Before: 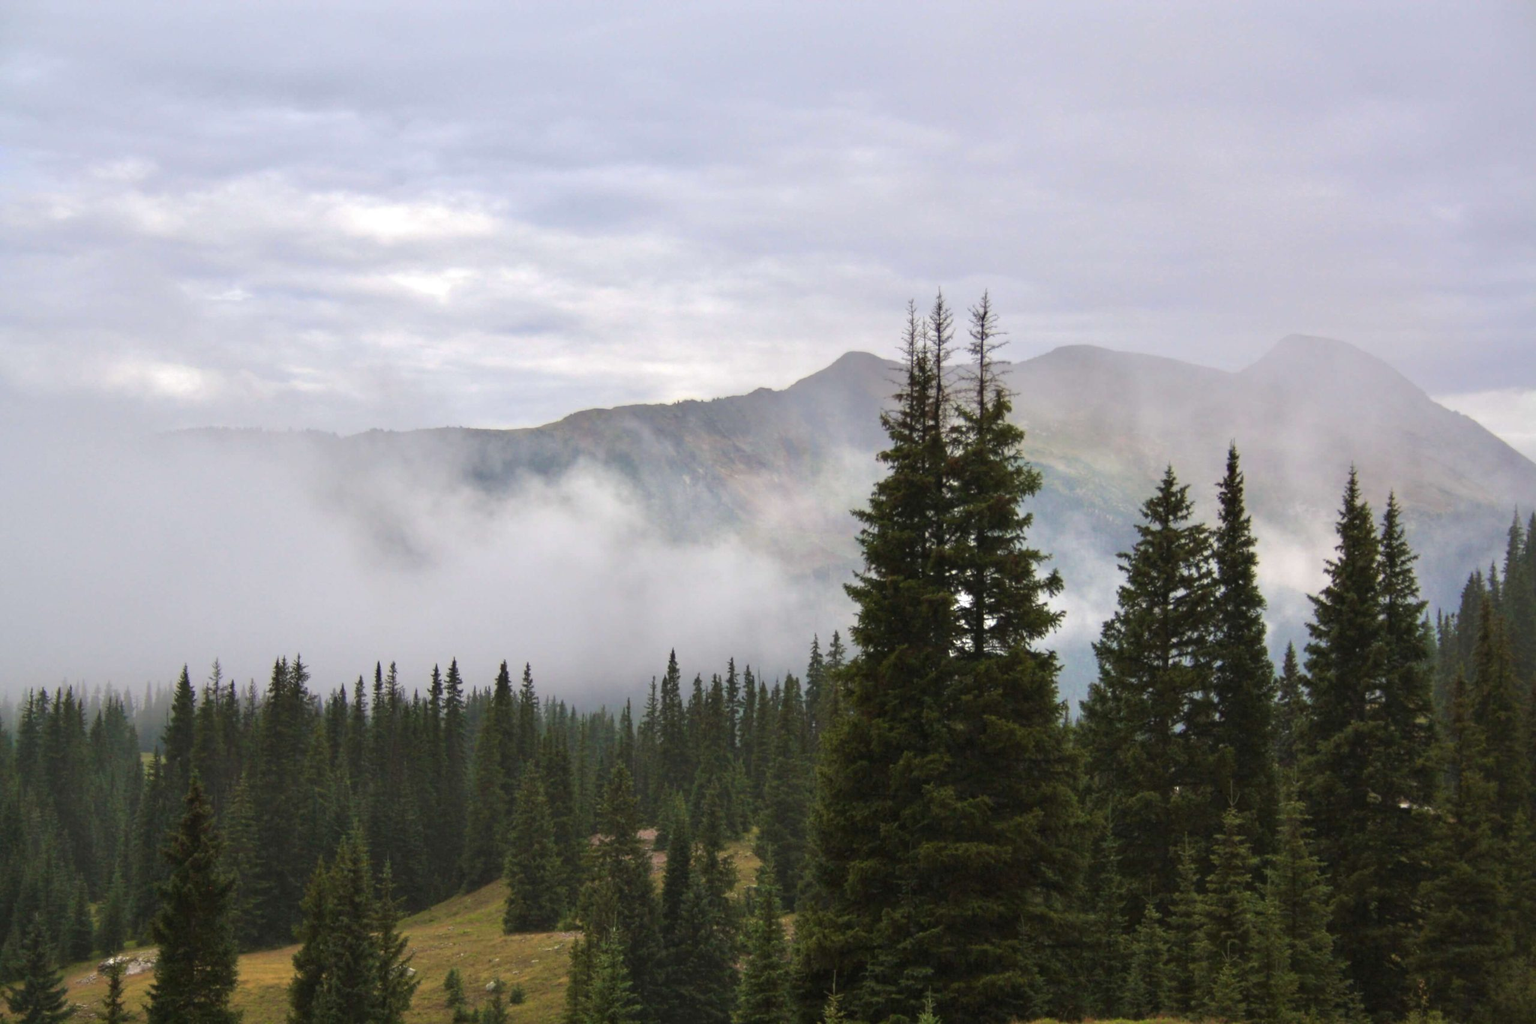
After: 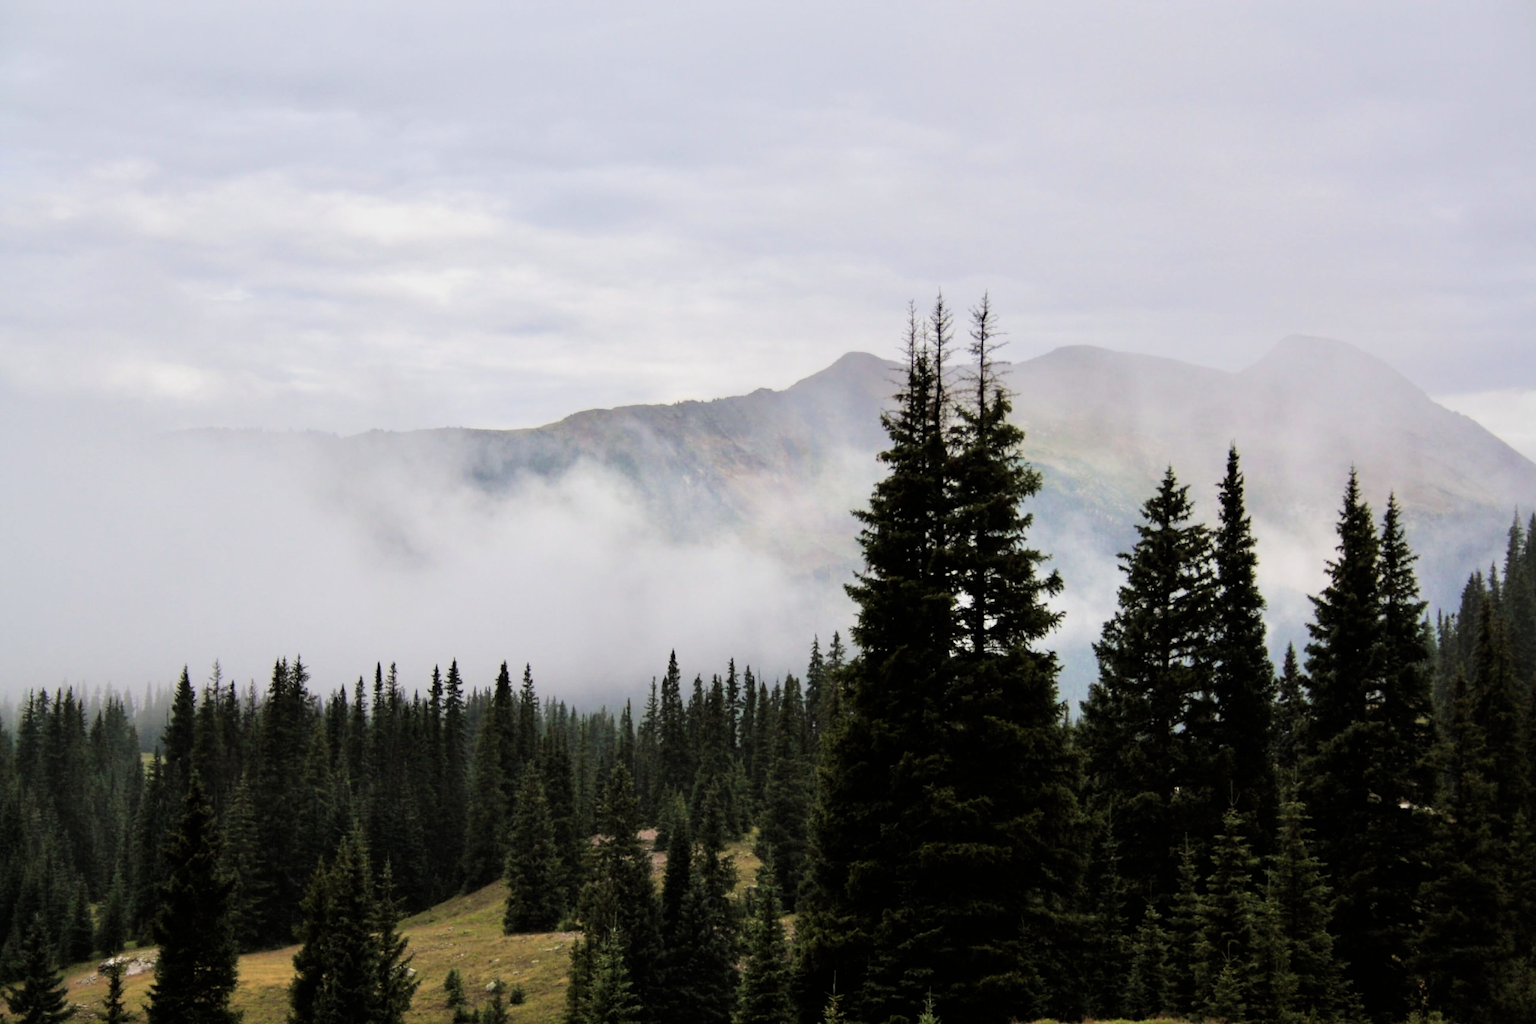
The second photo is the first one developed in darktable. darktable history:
filmic rgb: black relative exposure -5 EV, hardness 2.88, contrast 1.4, highlights saturation mix -30%
exposure: exposure 0.191 EV, compensate highlight preservation false
